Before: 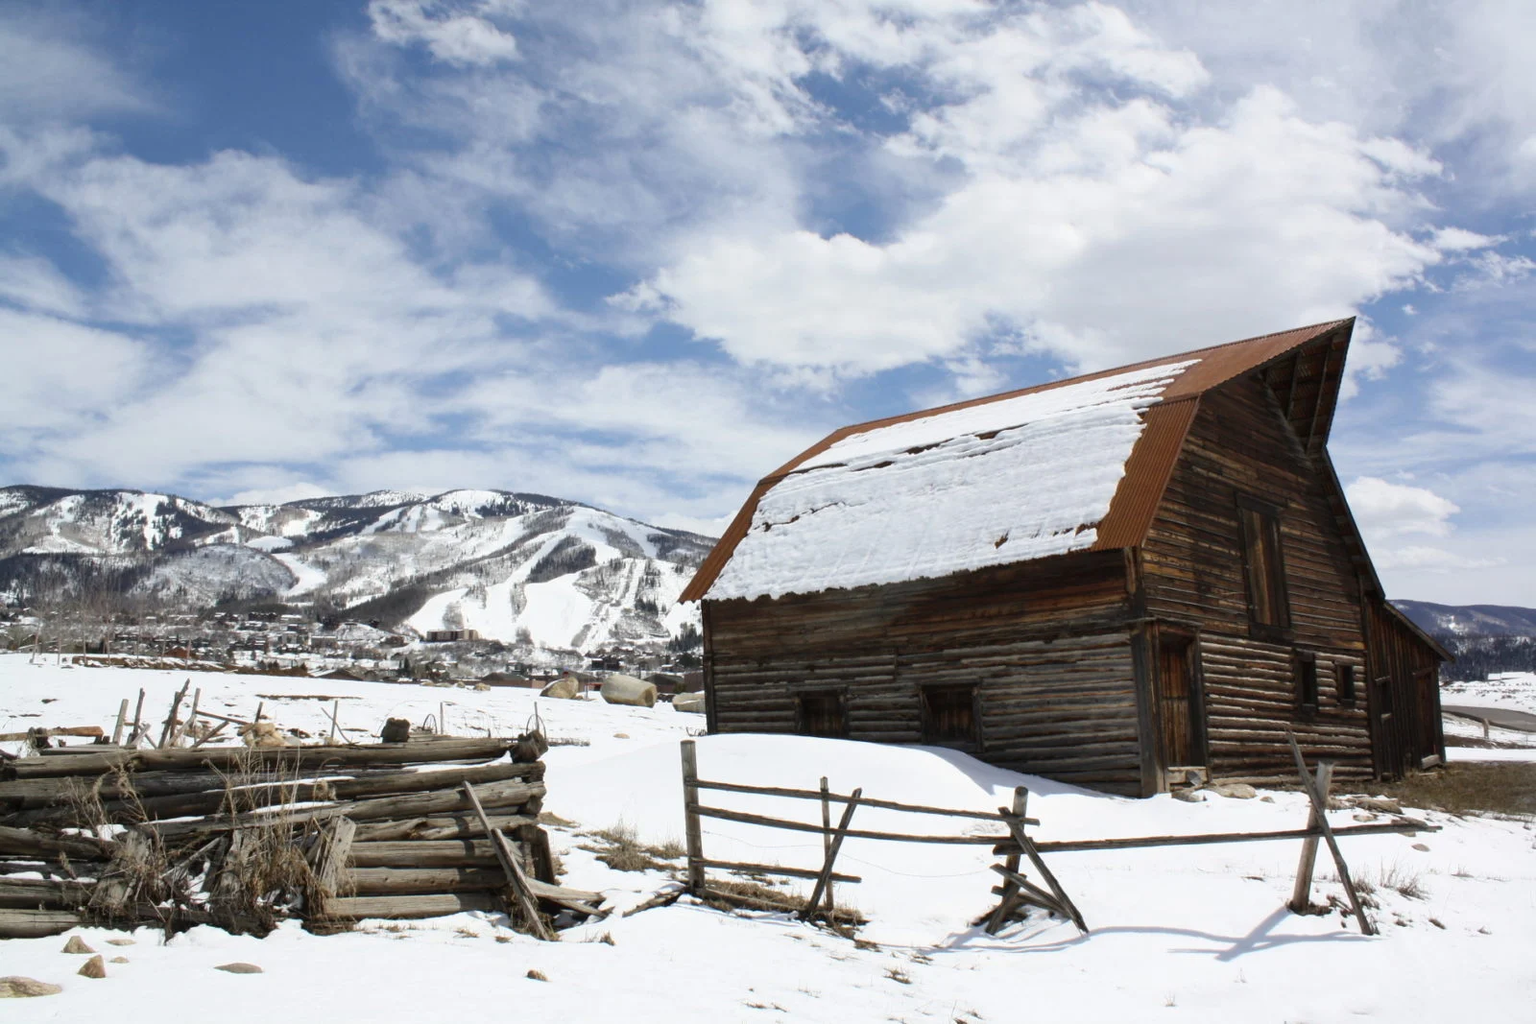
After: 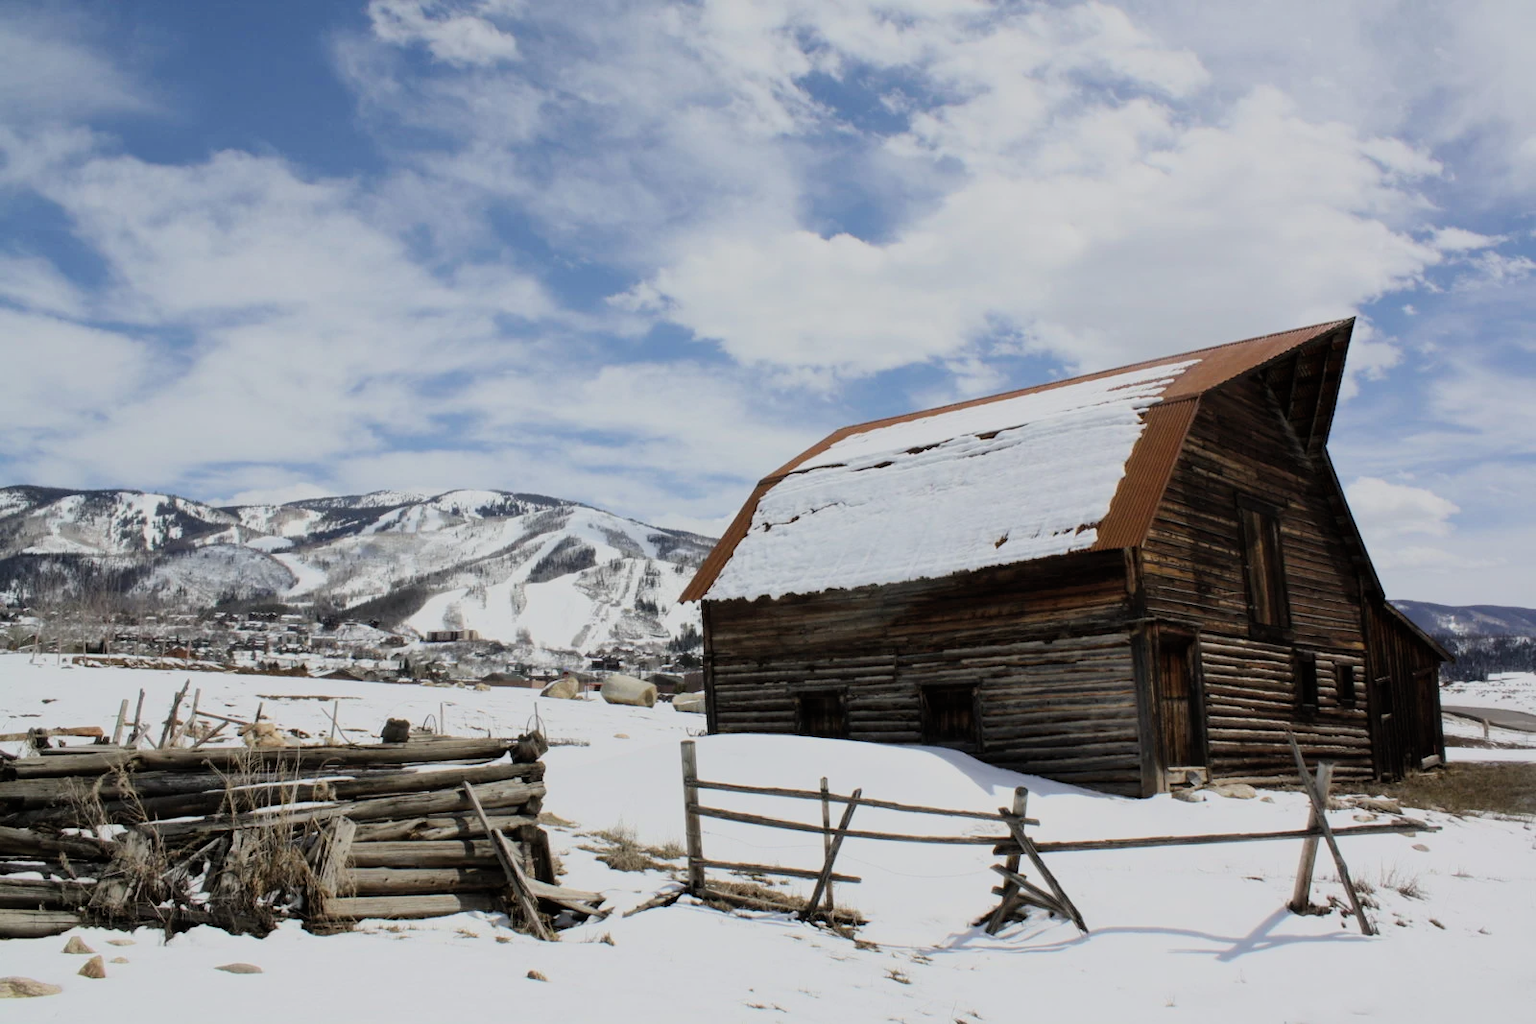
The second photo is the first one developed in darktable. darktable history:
filmic rgb: black relative exposure -7.65 EV, white relative exposure 4.56 EV, threshold 3.06 EV, hardness 3.61, contrast 0.999, color science v6 (2022), enable highlight reconstruction true
